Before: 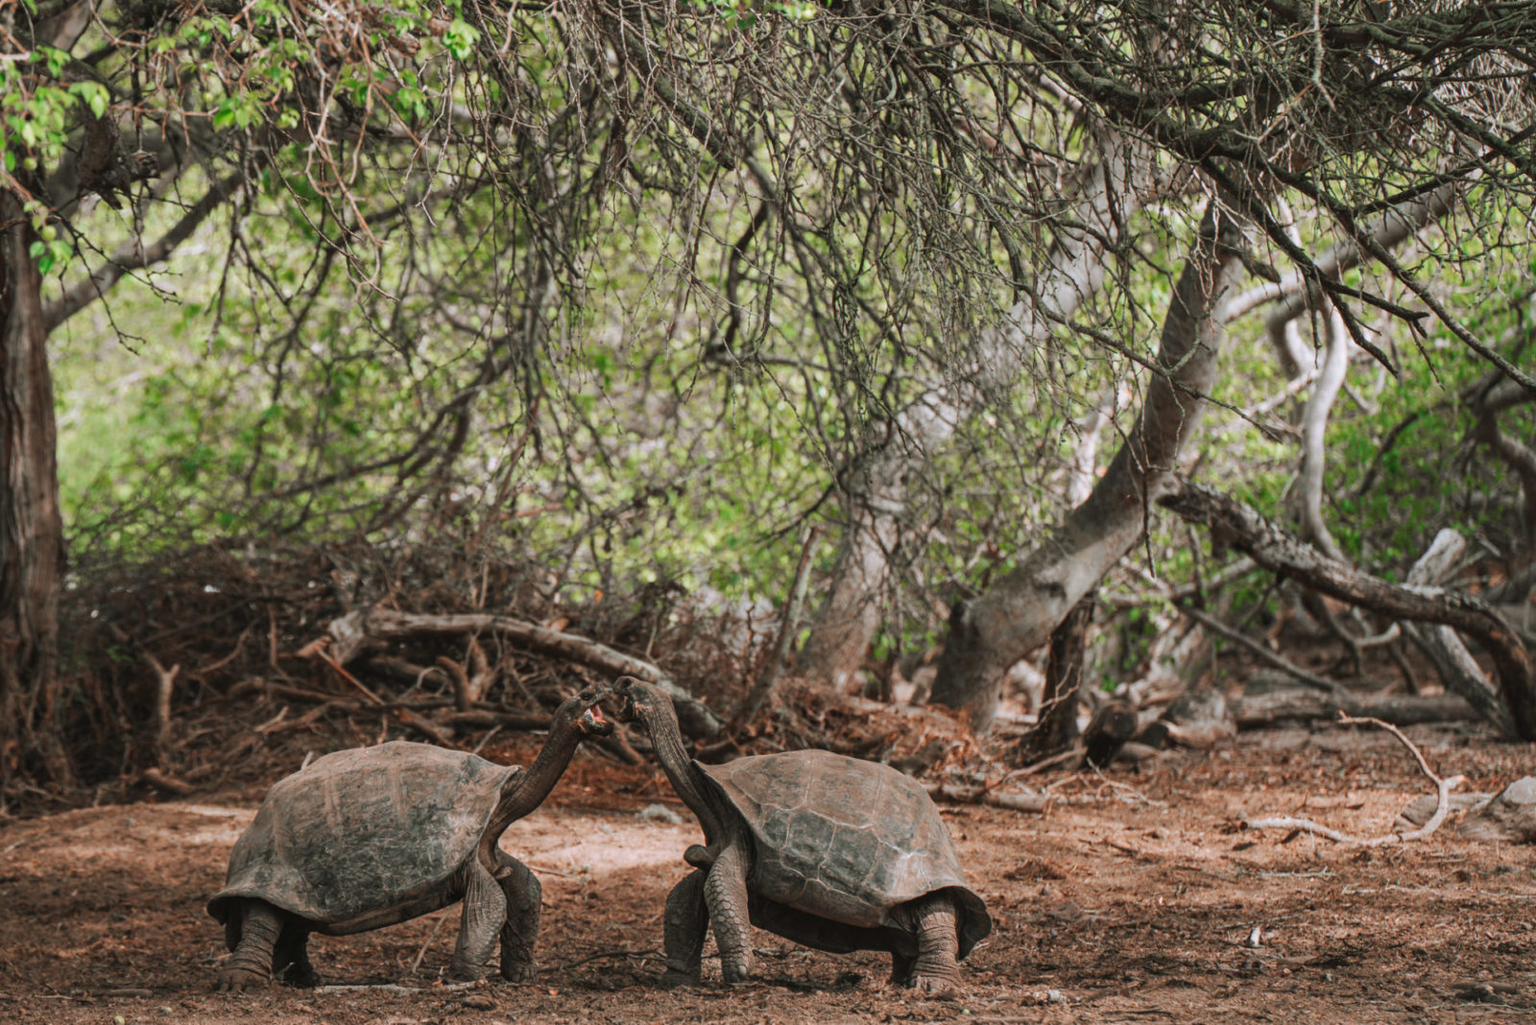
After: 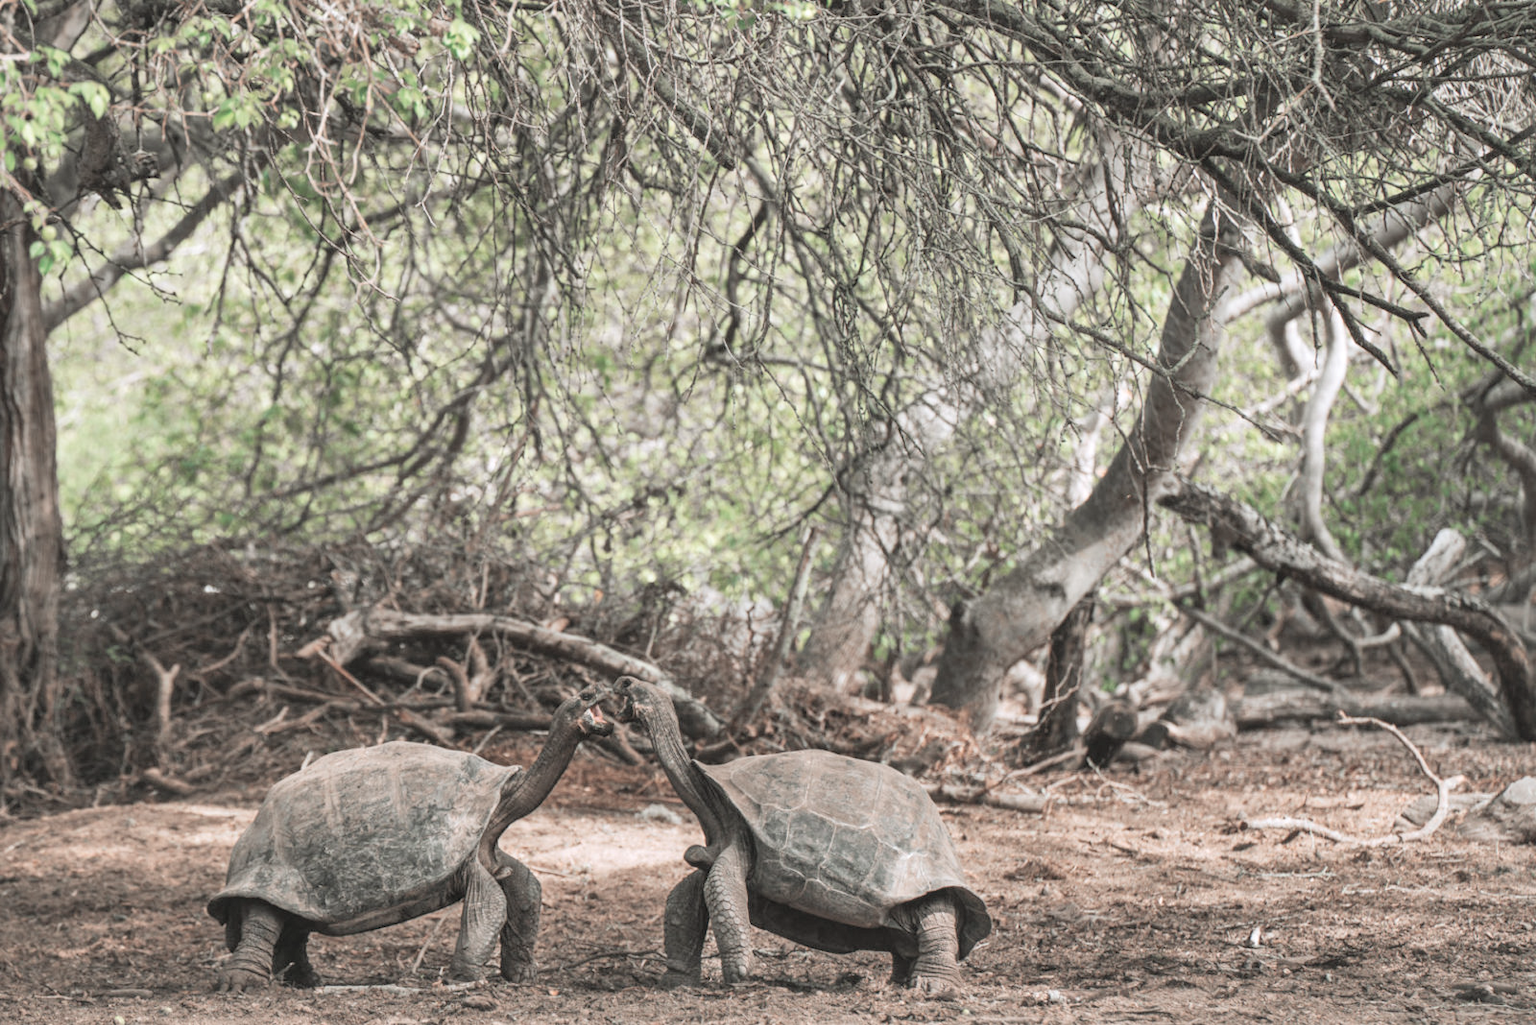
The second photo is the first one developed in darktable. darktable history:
local contrast: mode bilateral grid, contrast 20, coarseness 50, detail 120%, midtone range 0.2
tone equalizer: -8 EV 1.04 EV, -7 EV 1.03 EV, -6 EV 1.01 EV, -5 EV 1.04 EV, -4 EV 1.04 EV, -3 EV 0.734 EV, -2 EV 0.495 EV, -1 EV 0.266 EV, smoothing diameter 24.9%, edges refinement/feathering 9.09, preserve details guided filter
contrast brightness saturation: brightness 0.182, saturation -0.505
